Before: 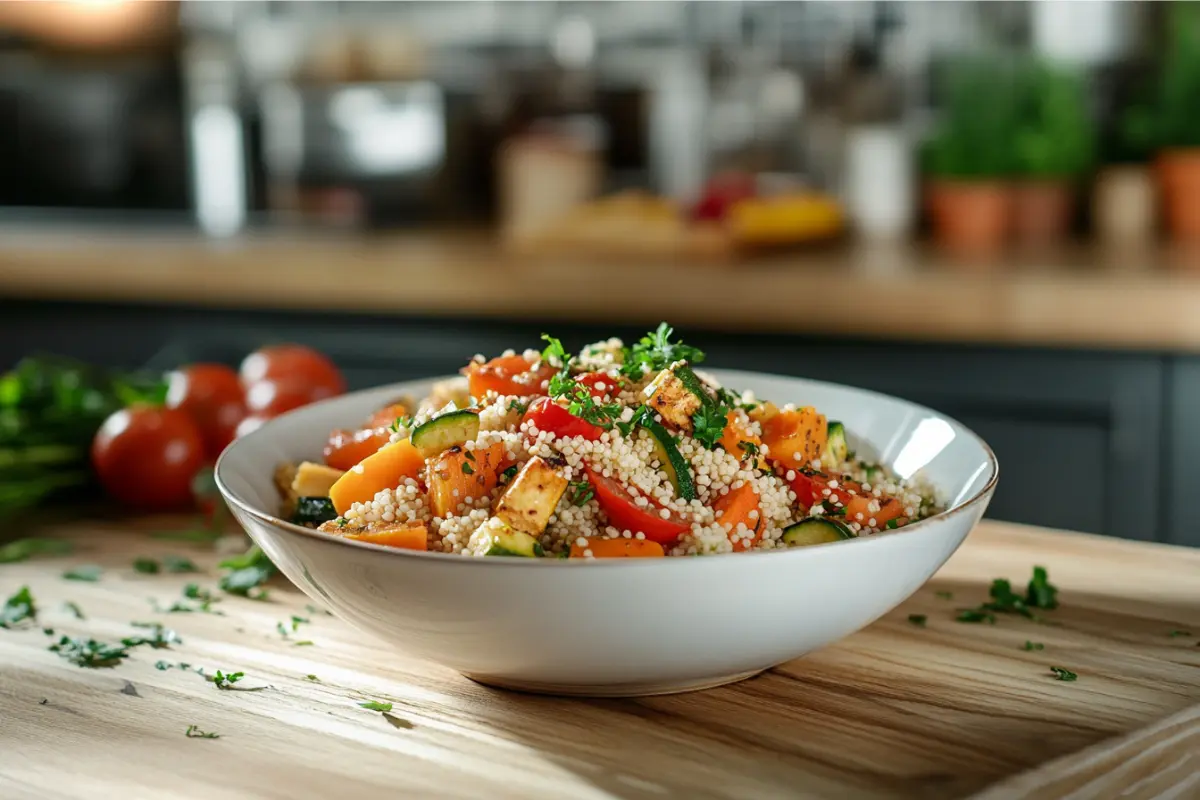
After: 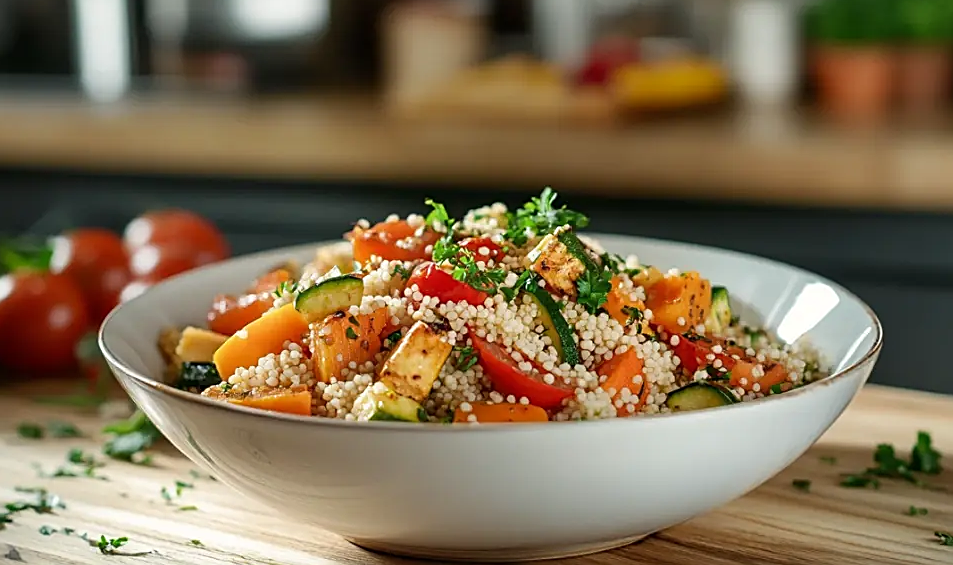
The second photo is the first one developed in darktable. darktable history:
crop: left 9.712%, top 16.928%, right 10.845%, bottom 12.332%
color calibration: x 0.342, y 0.355, temperature 5146 K
sharpen: on, module defaults
